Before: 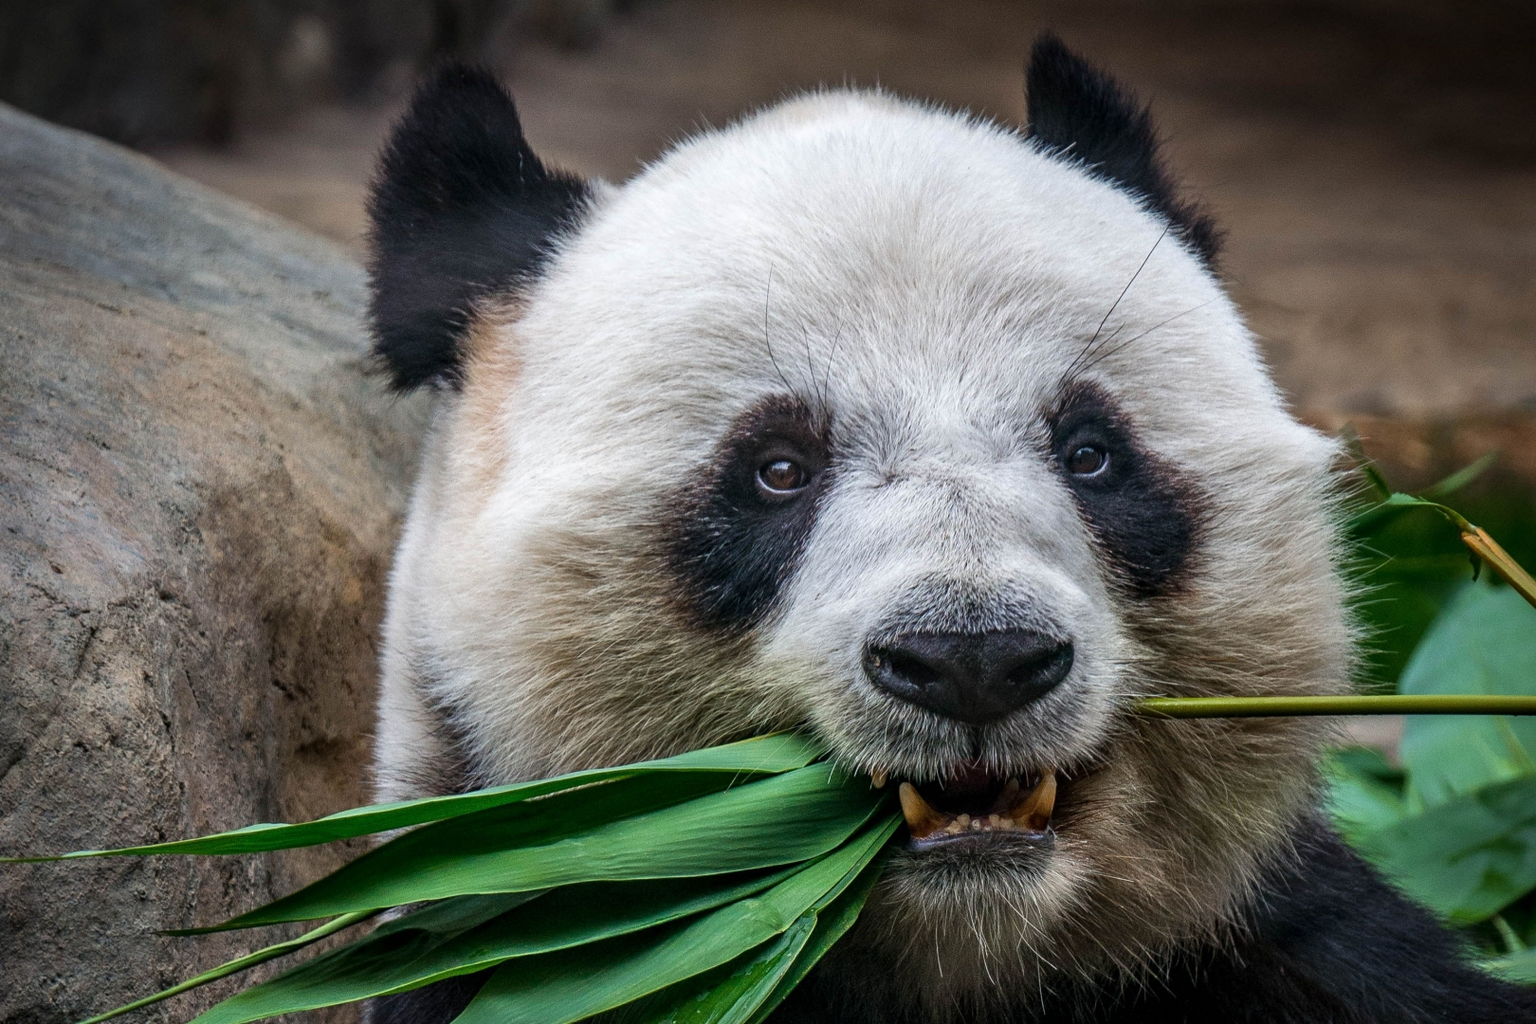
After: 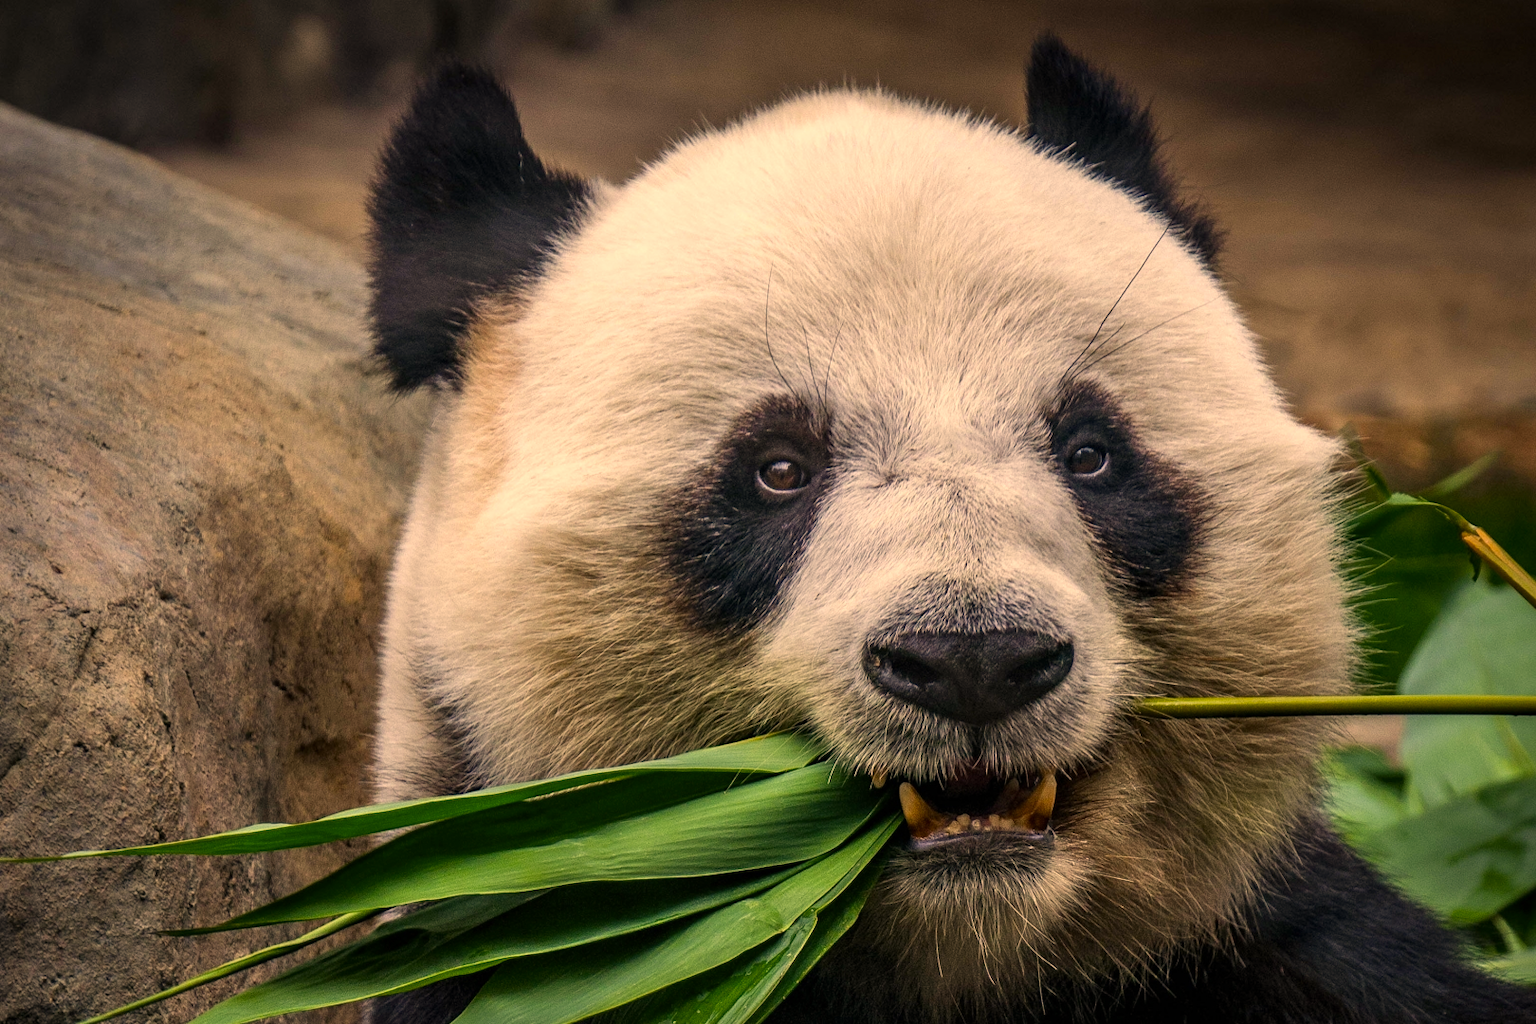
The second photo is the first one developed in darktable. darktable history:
color correction: highlights a* 14.99, highlights b* 32.33
